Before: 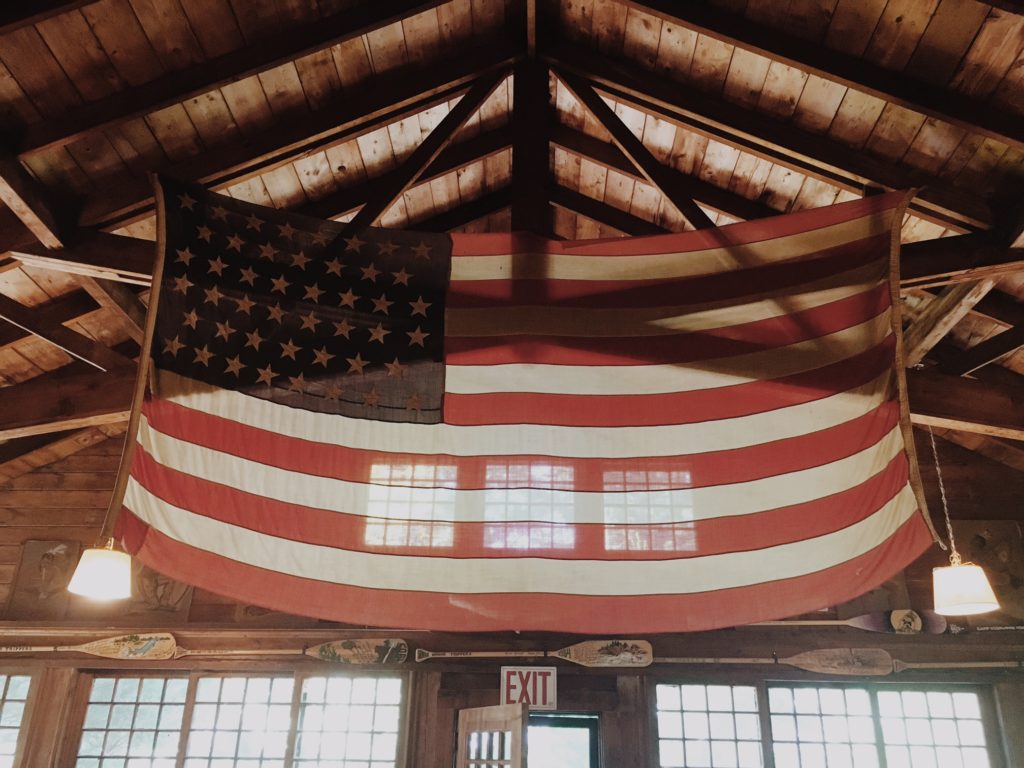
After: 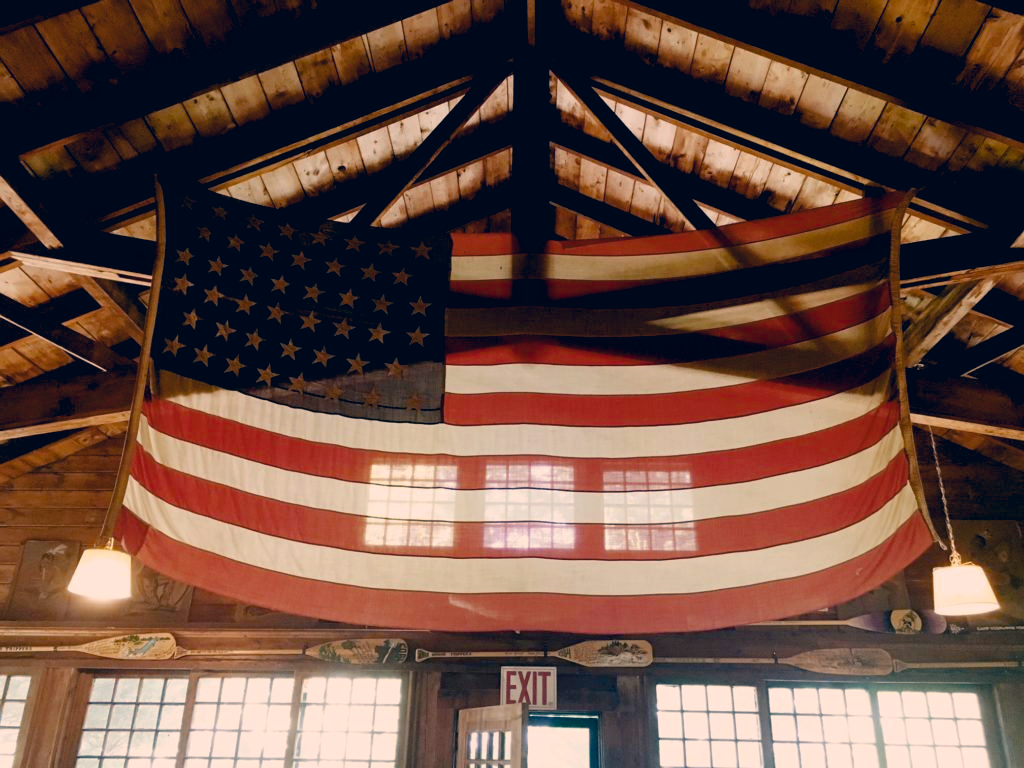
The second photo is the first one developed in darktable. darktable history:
color balance rgb: highlights gain › luminance 17.665%, perceptual saturation grading › global saturation 20%, perceptual saturation grading › highlights -25.676%, perceptual saturation grading › shadows 24.158%, global vibrance 9.153%
exposure: black level correction 0.009, exposure 0.017 EV, compensate exposure bias true, compensate highlight preservation false
color correction: highlights a* 10.31, highlights b* 14.61, shadows a* -10, shadows b* -14.82
